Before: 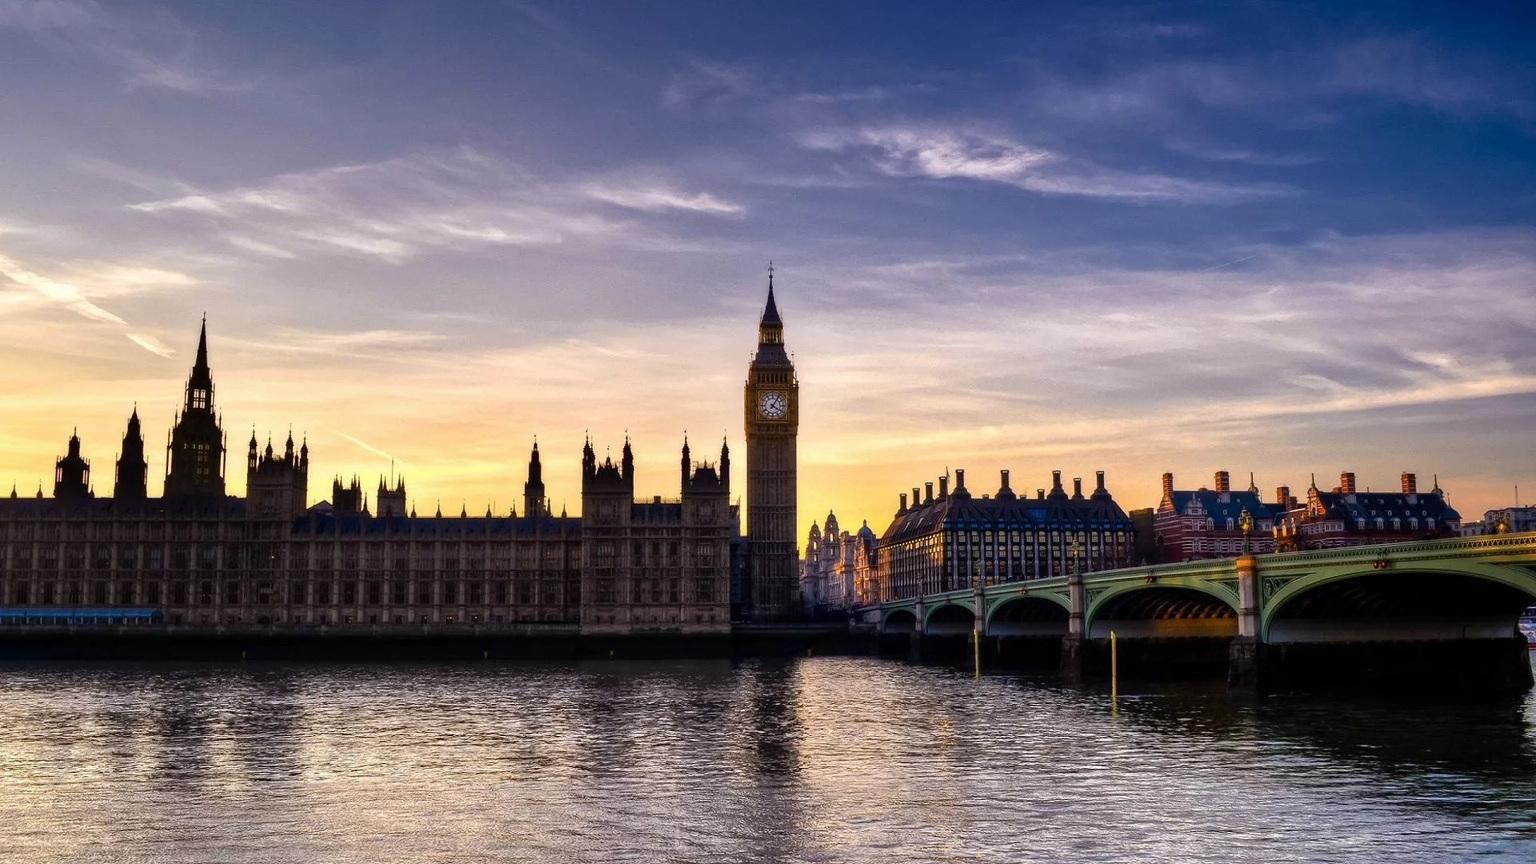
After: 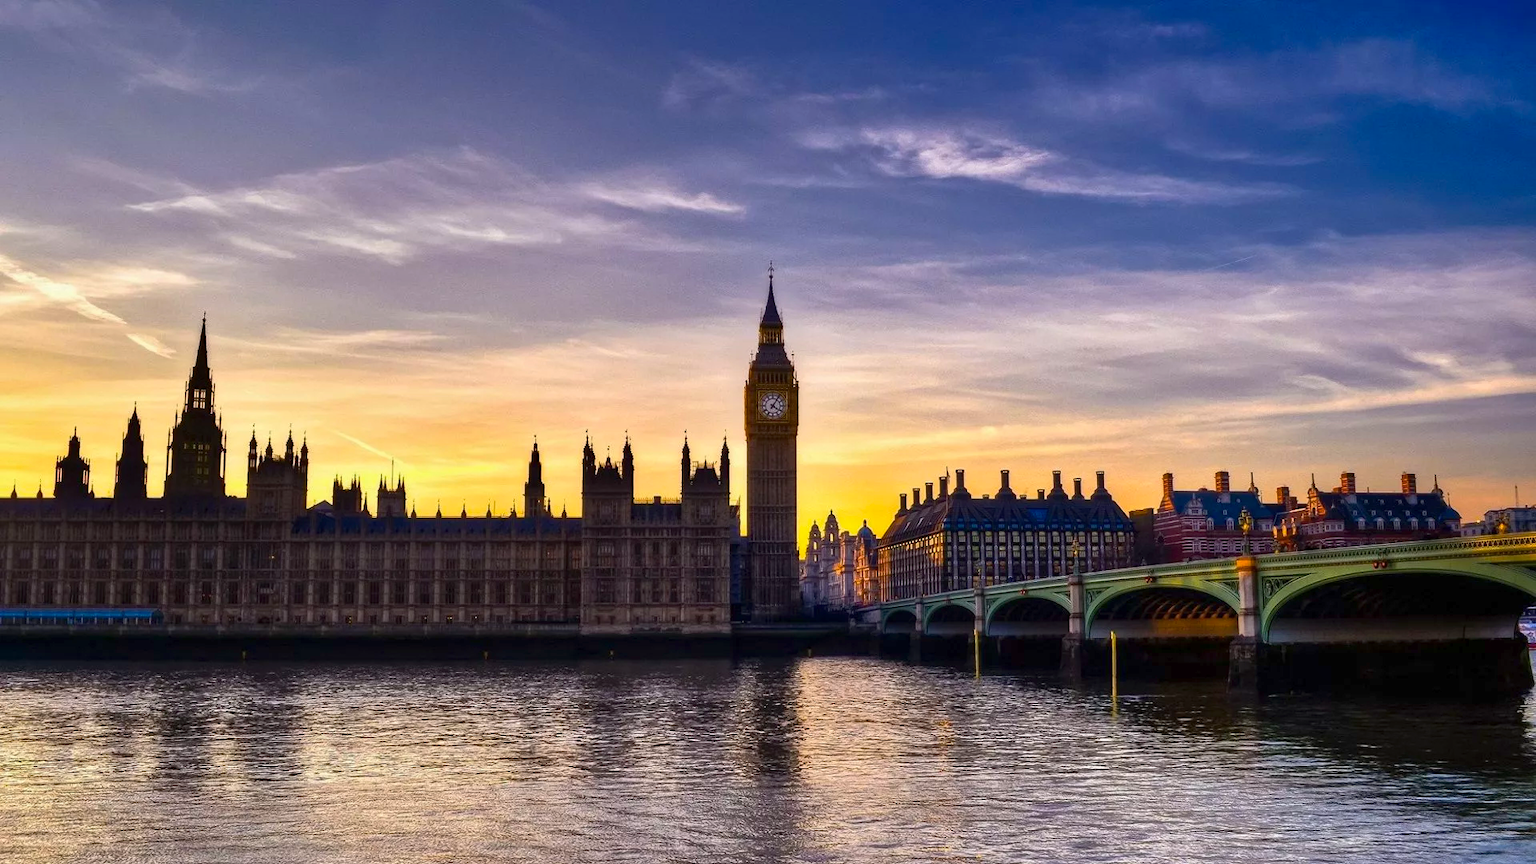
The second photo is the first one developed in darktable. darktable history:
color balance rgb: linear chroma grading › global chroma 13.015%, perceptual saturation grading › global saturation 15.077%, perceptual brilliance grading › highlights 14.187%, perceptual brilliance grading › shadows -18.968%, contrast -20.151%
shadows and highlights: shadows 43.46, white point adjustment -1.4, soften with gaussian
